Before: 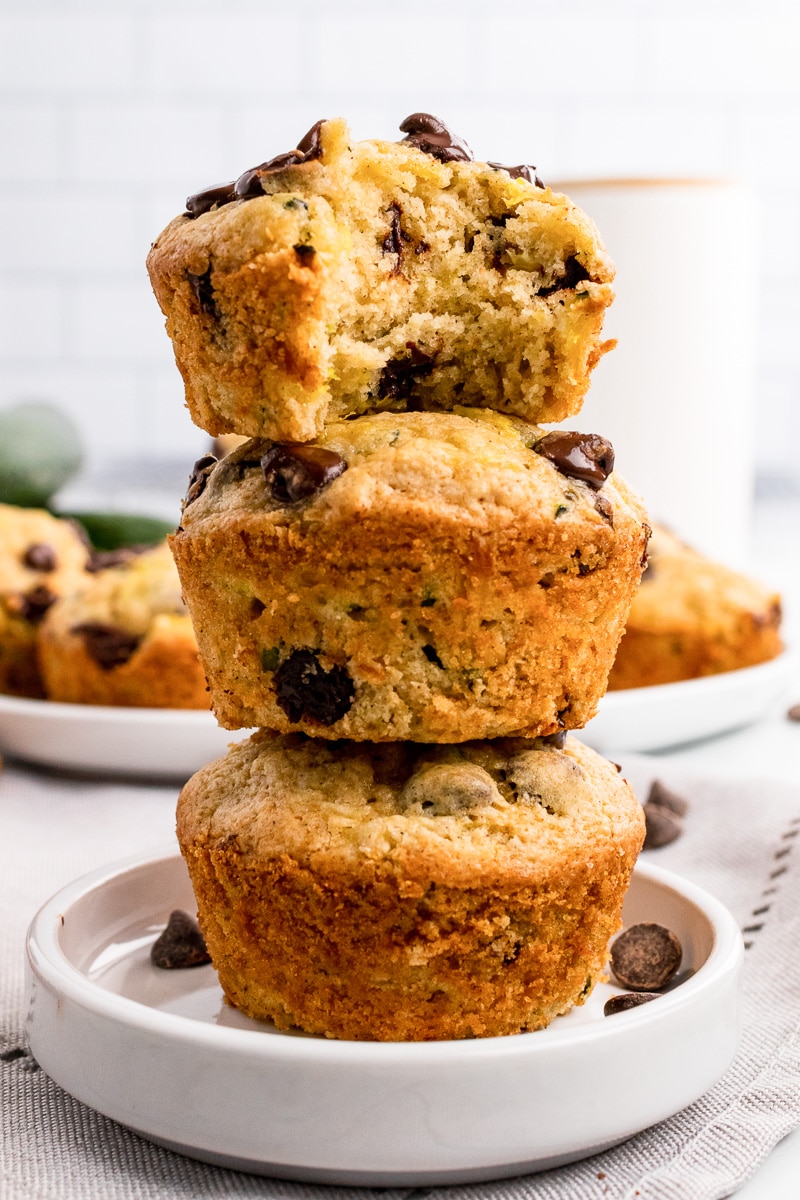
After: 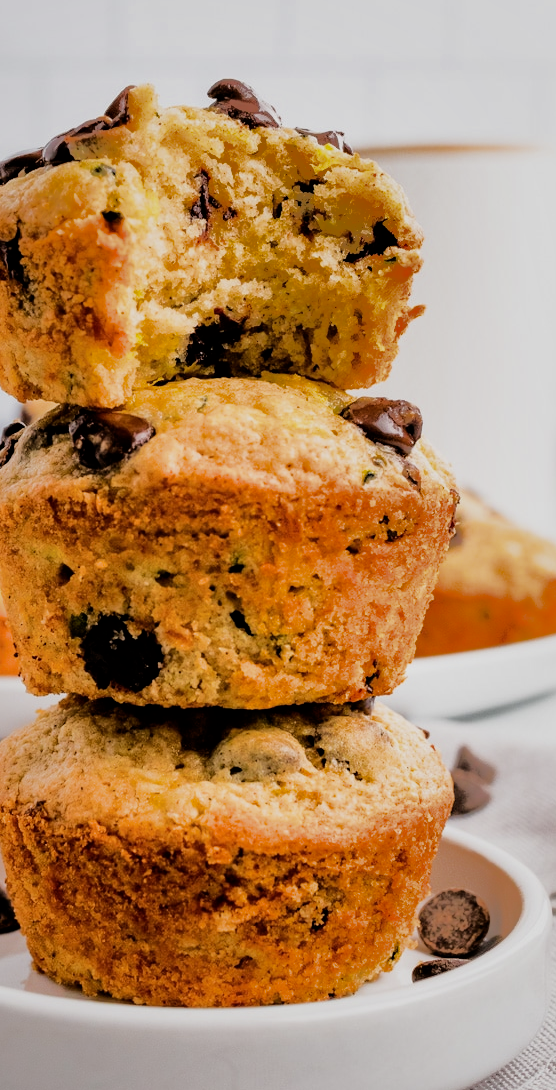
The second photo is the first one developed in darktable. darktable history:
exposure: exposure 0.493 EV, compensate highlight preservation false
crop and rotate: left 24.034%, top 2.838%, right 6.406%, bottom 6.299%
filmic rgb: black relative exposure -5 EV, hardness 2.88, contrast 1.4, highlights saturation mix -30%
shadows and highlights: shadows -19.91, highlights -73.15
